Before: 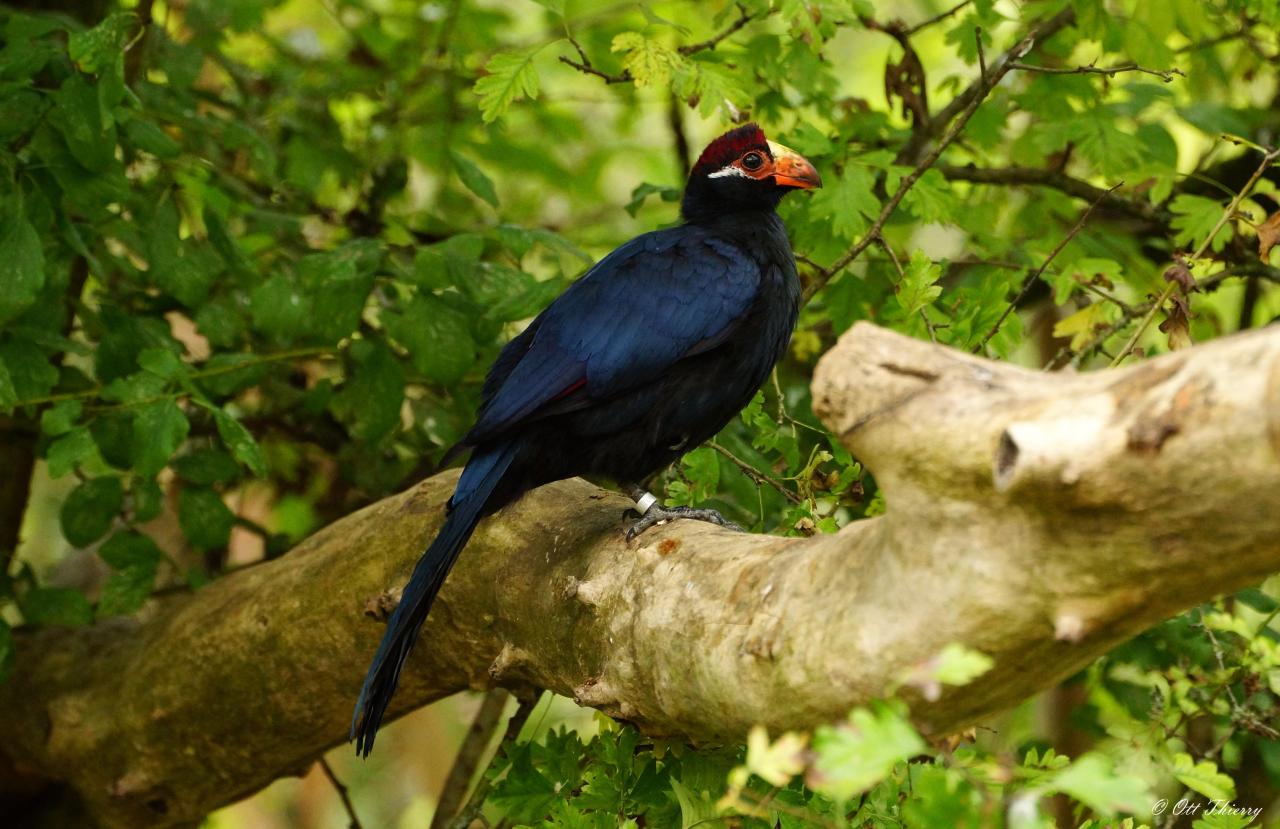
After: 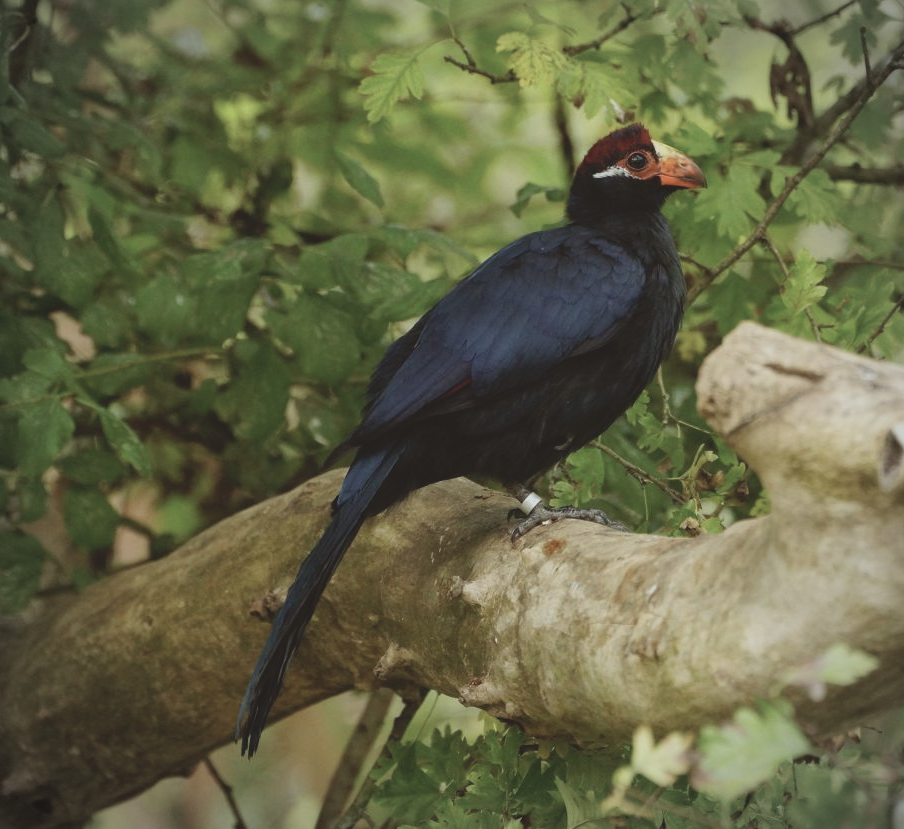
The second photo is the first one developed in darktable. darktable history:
crop and rotate: left 9.027%, right 20.348%
contrast brightness saturation: contrast -0.243, saturation -0.432
color correction: highlights a* -2.71, highlights b* -2.49, shadows a* 2.04, shadows b* 2.63
vignetting: fall-off start 86.09%, automatic ratio true, unbound false
